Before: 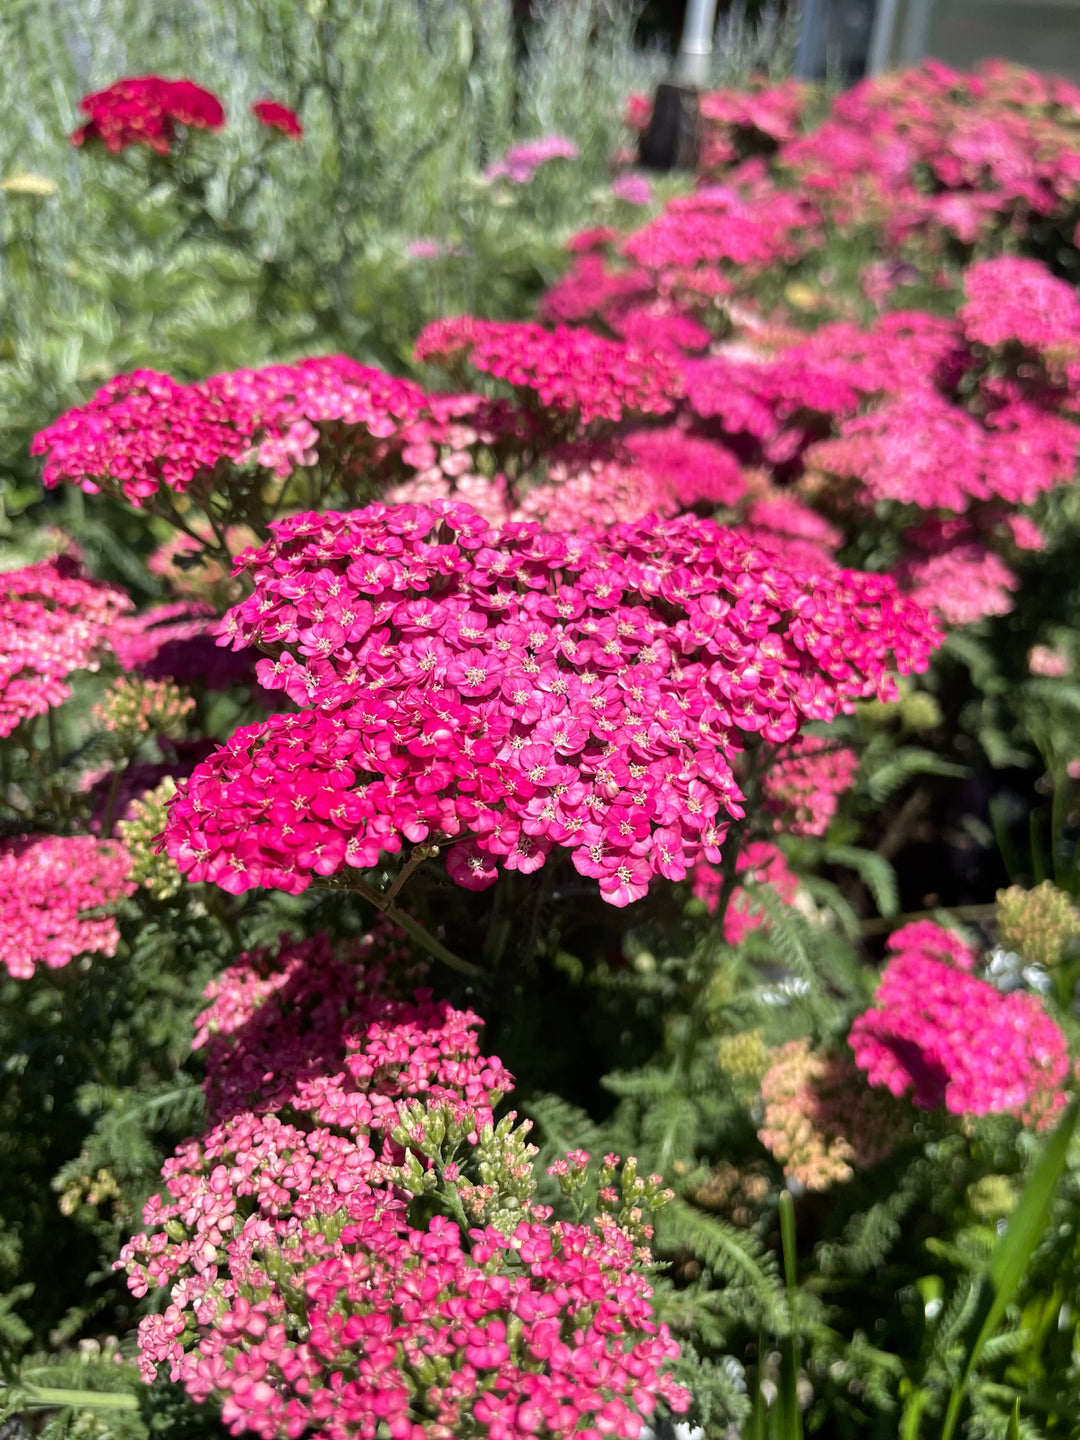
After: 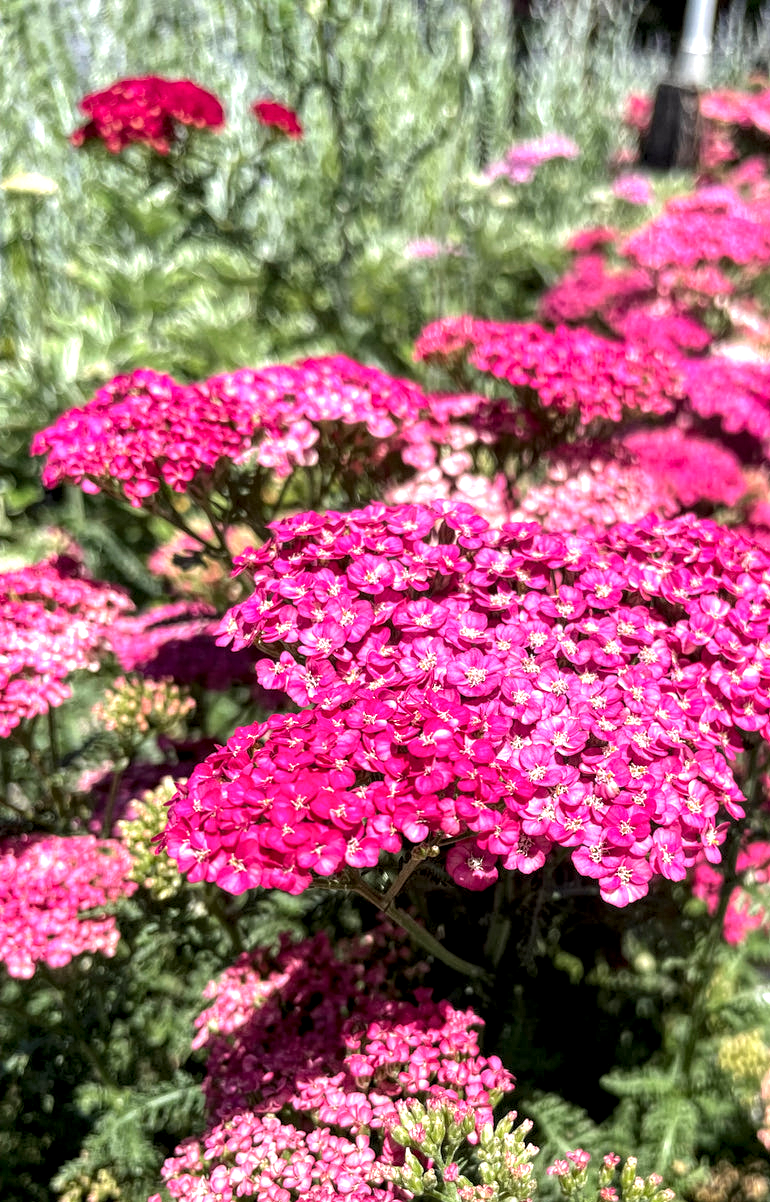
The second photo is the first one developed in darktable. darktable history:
exposure: exposure 0.554 EV, compensate highlight preservation false
crop: right 28.616%, bottom 16.491%
local contrast: highlights 102%, shadows 100%, detail 200%, midtone range 0.2
